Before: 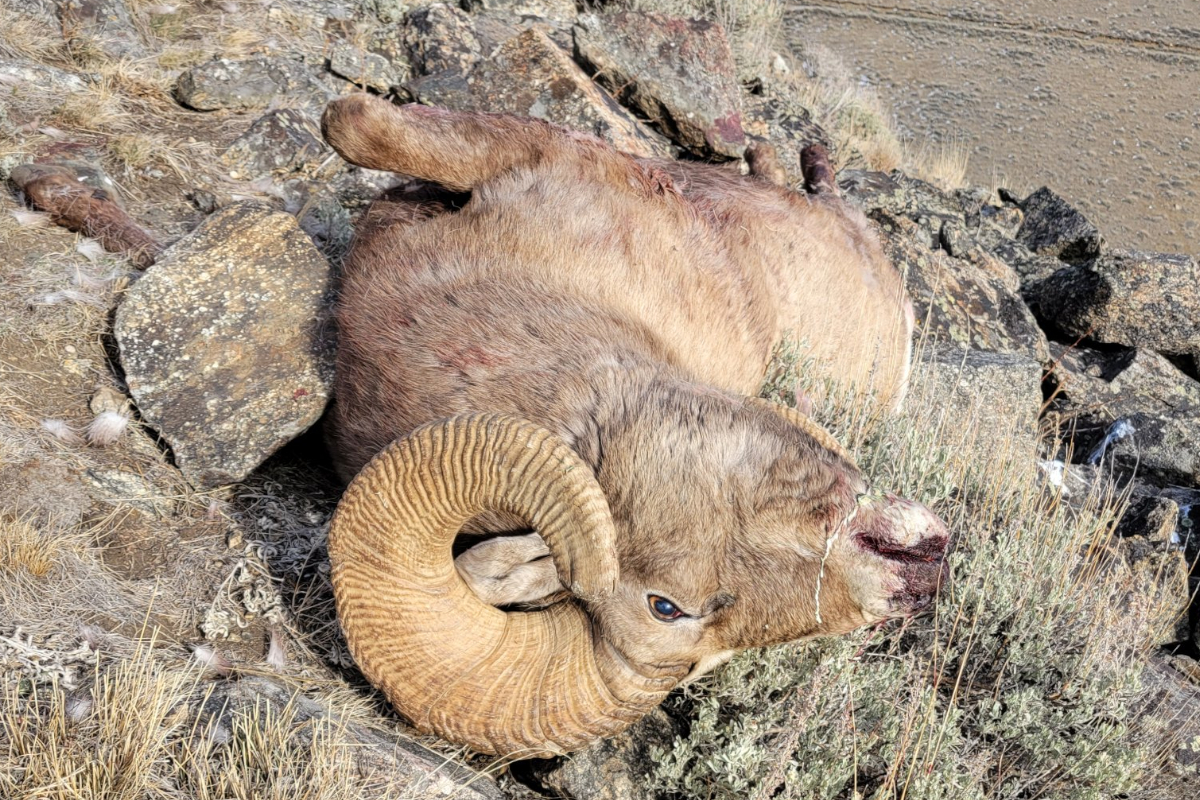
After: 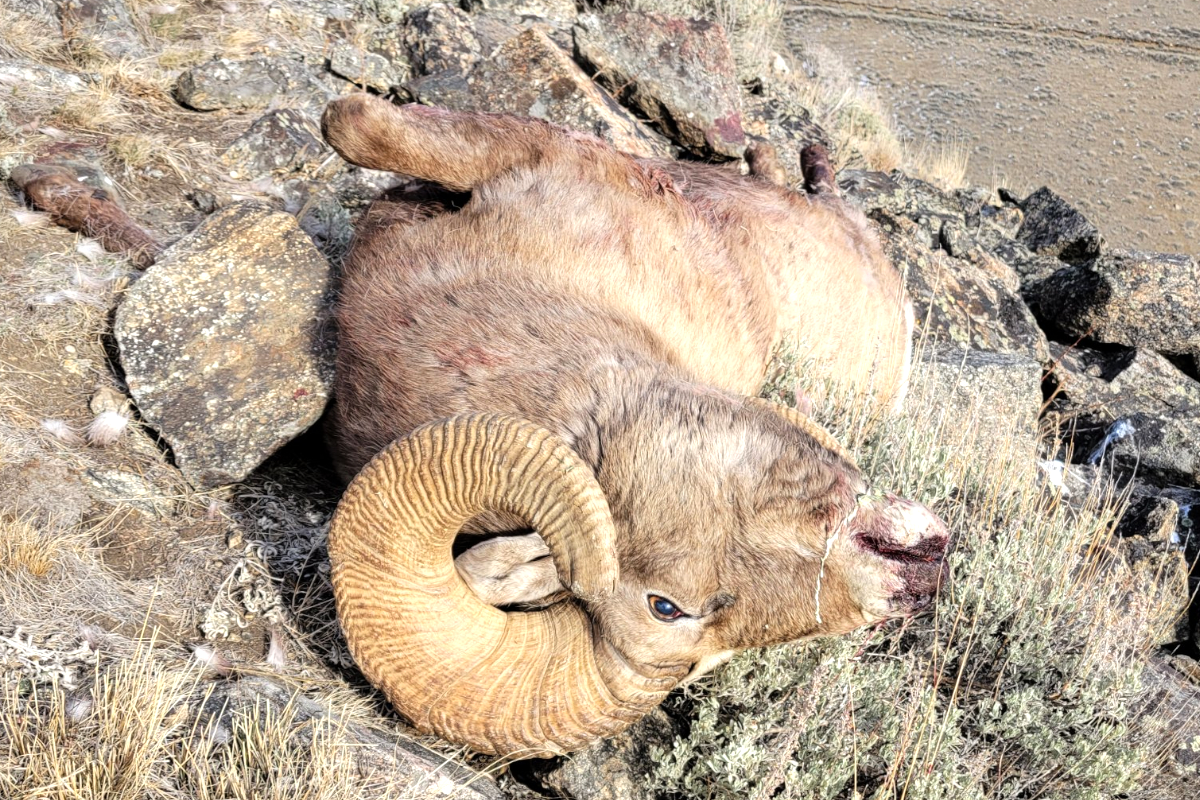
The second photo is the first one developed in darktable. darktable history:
tone curve: curves: ch0 [(0, 0) (0.003, 0.003) (0.011, 0.011) (0.025, 0.025) (0.044, 0.044) (0.069, 0.069) (0.1, 0.099) (0.136, 0.135) (0.177, 0.176) (0.224, 0.223) (0.277, 0.275) (0.335, 0.333) (0.399, 0.396) (0.468, 0.465) (0.543, 0.546) (0.623, 0.625) (0.709, 0.711) (0.801, 0.802) (0.898, 0.898) (1, 1)]
tone equalizer: -8 EV -0.42 EV, -7 EV -0.368 EV, -6 EV -0.367 EV, -5 EV -0.25 EV, -3 EV 0.23 EV, -2 EV 0.325 EV, -1 EV 0.409 EV, +0 EV 0.403 EV, mask exposure compensation -0.491 EV
